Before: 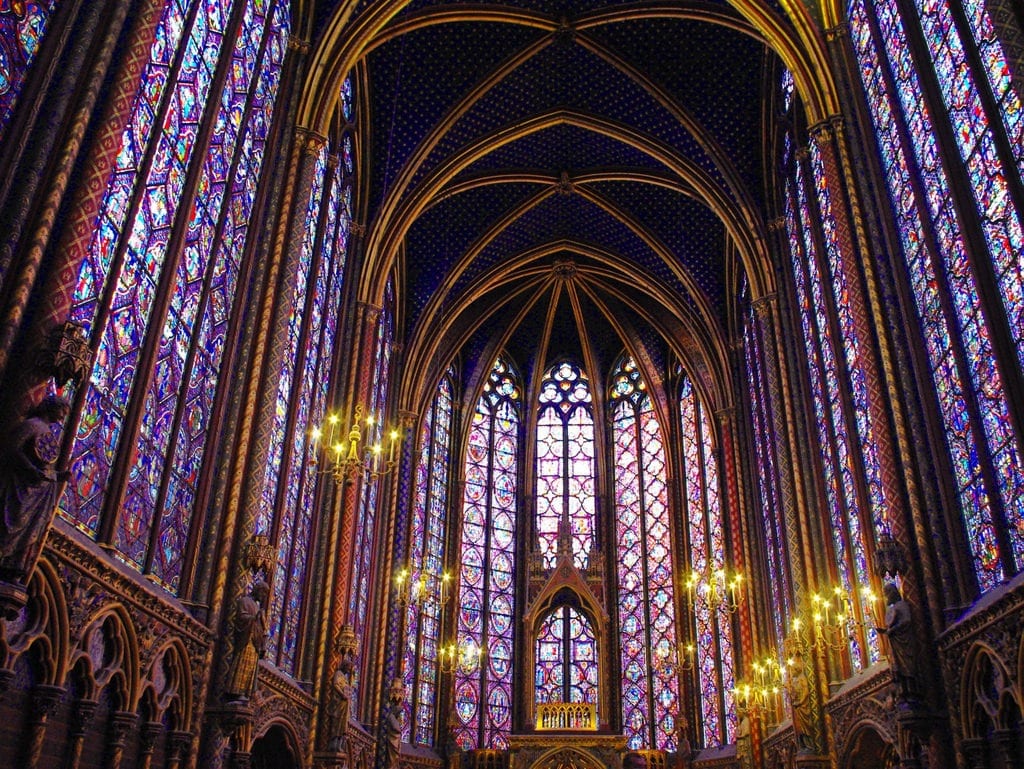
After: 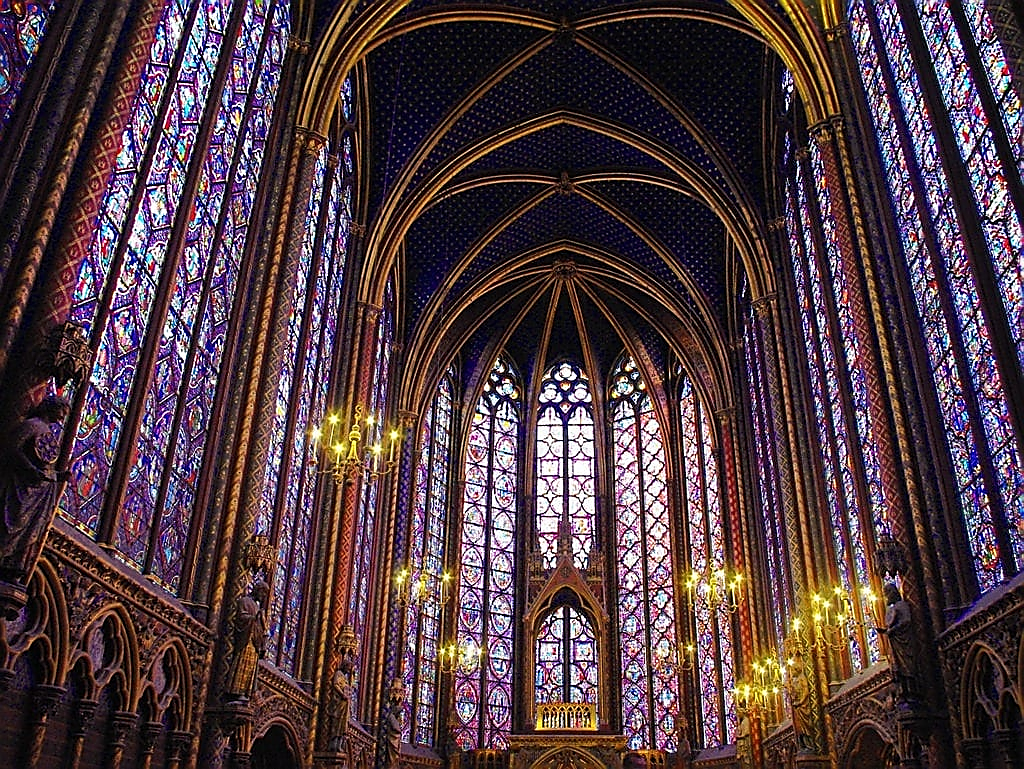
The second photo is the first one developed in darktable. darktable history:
sharpen: radius 1.415, amount 1.242, threshold 0.657
